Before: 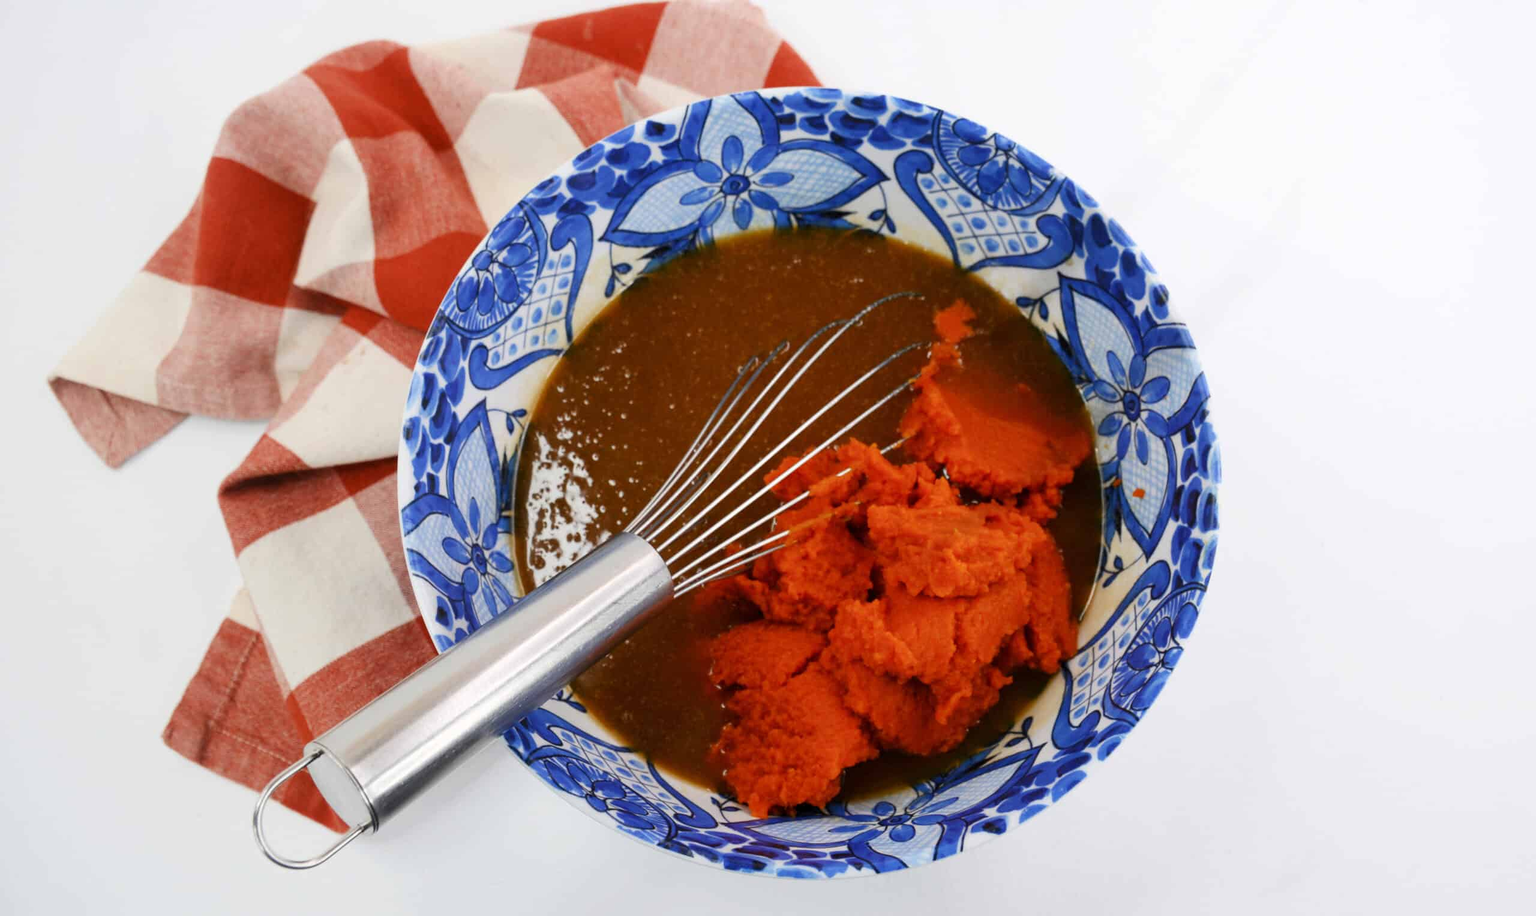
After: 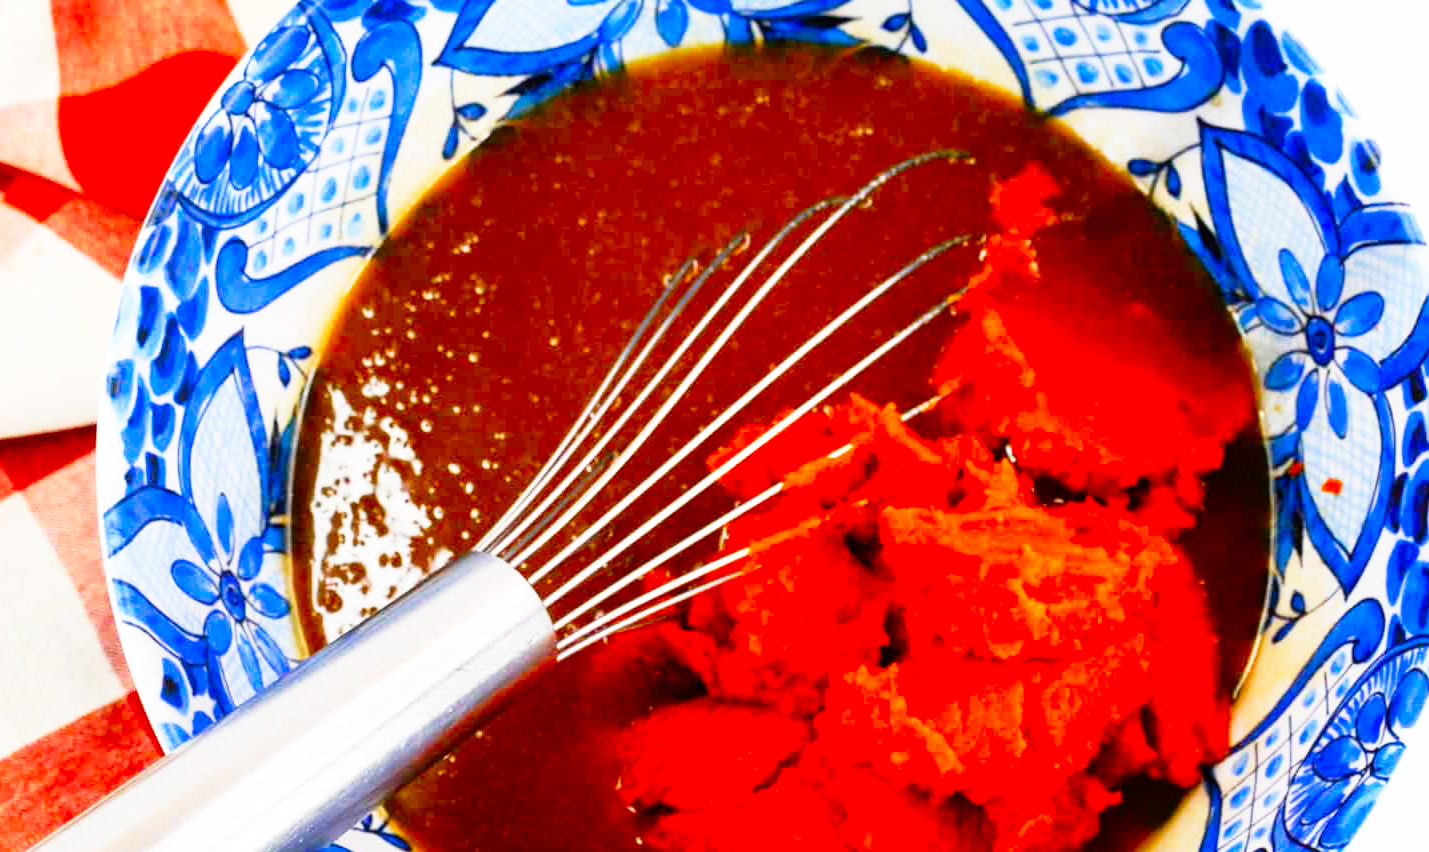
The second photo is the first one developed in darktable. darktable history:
crop and rotate: left 22.13%, top 22.054%, right 22.026%, bottom 22.102%
contrast brightness saturation: brightness -0.02, saturation 0.35
base curve: curves: ch0 [(0, 0) (0.012, 0.01) (0.073, 0.168) (0.31, 0.711) (0.645, 0.957) (1, 1)], preserve colors none
color balance rgb: perceptual saturation grading › global saturation 10%, global vibrance 10%
